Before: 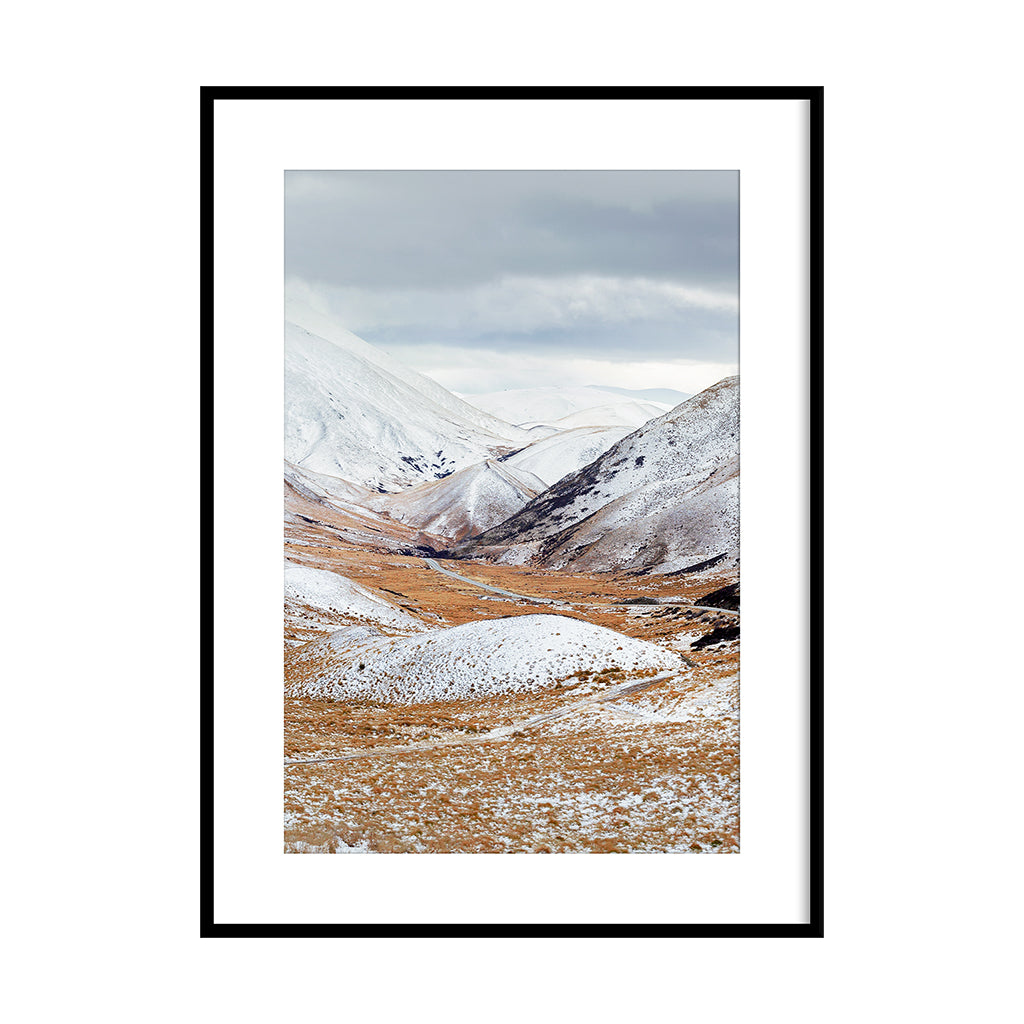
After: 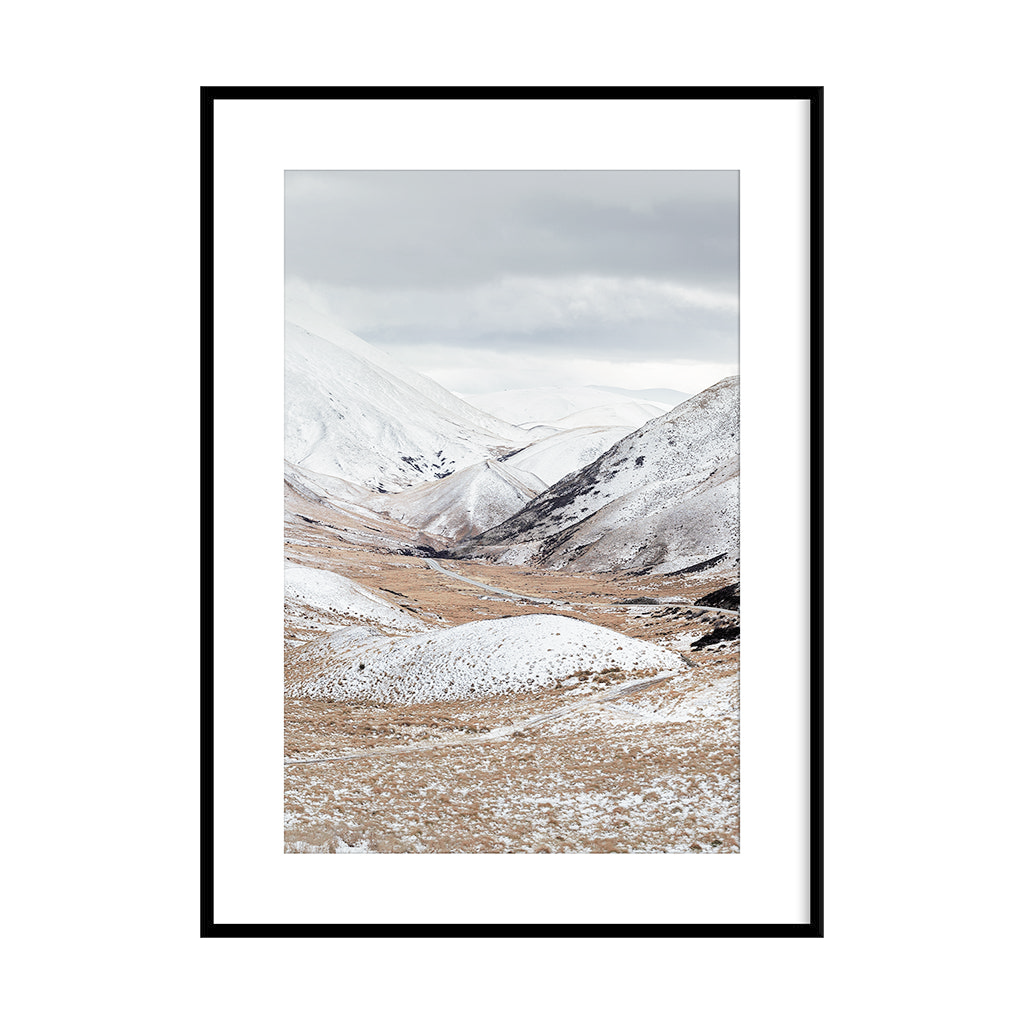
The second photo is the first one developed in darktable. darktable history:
contrast brightness saturation: brightness 0.182, saturation -0.498
